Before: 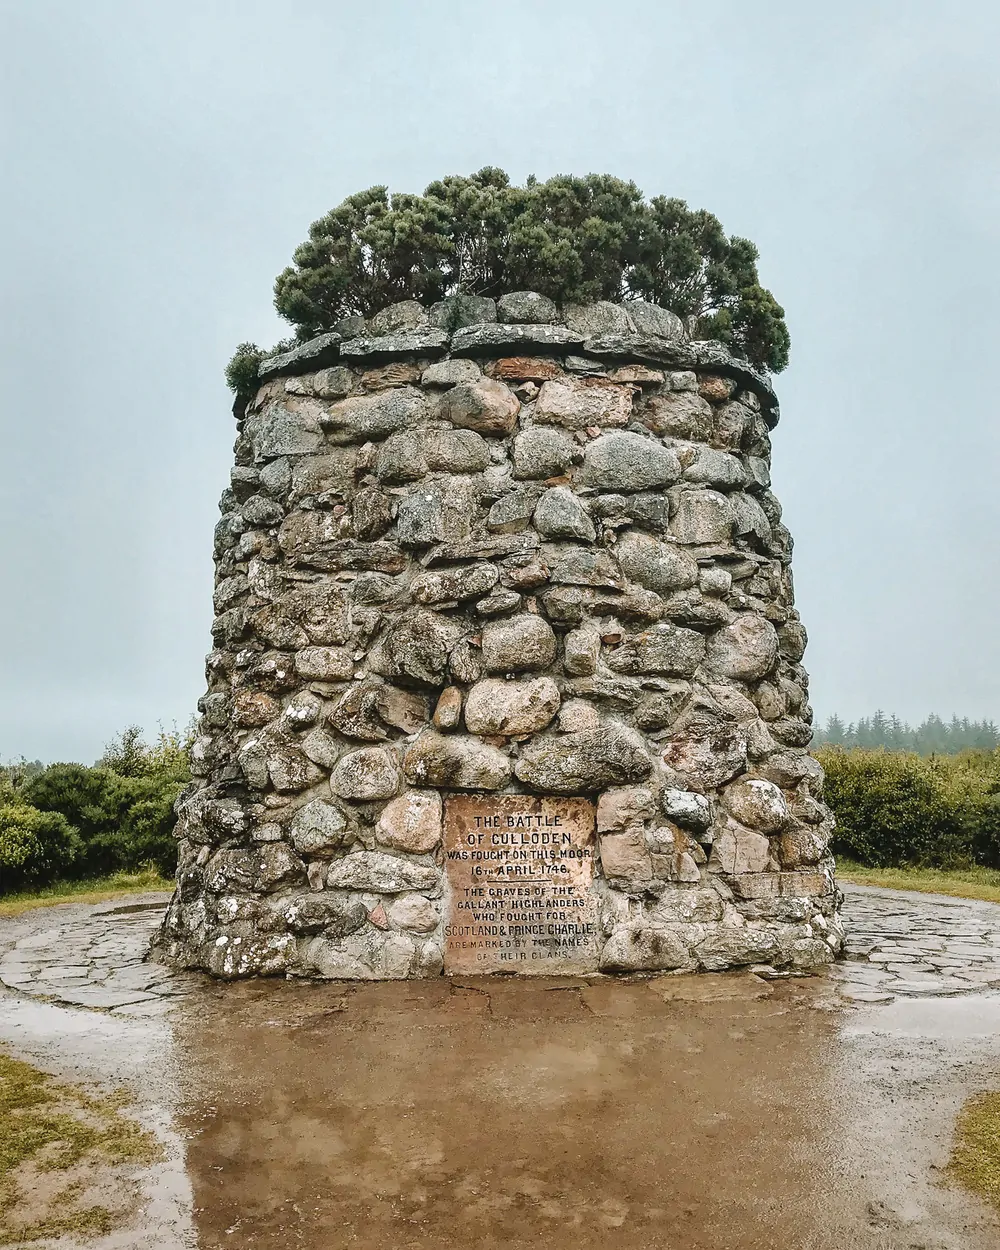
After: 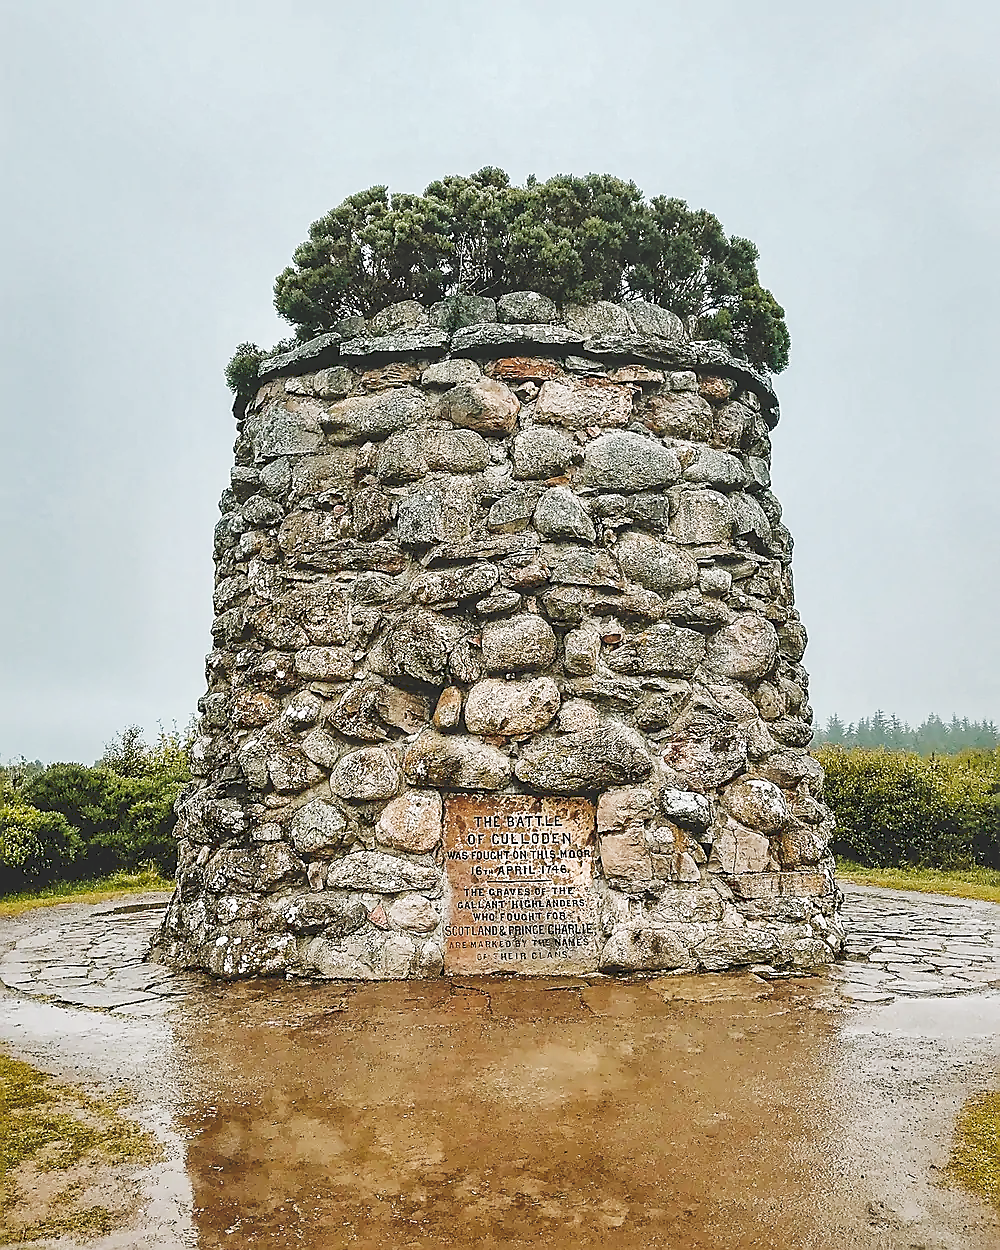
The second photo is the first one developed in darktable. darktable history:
shadows and highlights: on, module defaults
sharpen: radius 1.356, amount 1.256, threshold 0.814
tone curve: curves: ch0 [(0, 0) (0.003, 0.108) (0.011, 0.108) (0.025, 0.108) (0.044, 0.113) (0.069, 0.113) (0.1, 0.121) (0.136, 0.136) (0.177, 0.16) (0.224, 0.192) (0.277, 0.246) (0.335, 0.324) (0.399, 0.419) (0.468, 0.518) (0.543, 0.622) (0.623, 0.721) (0.709, 0.815) (0.801, 0.893) (0.898, 0.949) (1, 1)], preserve colors none
